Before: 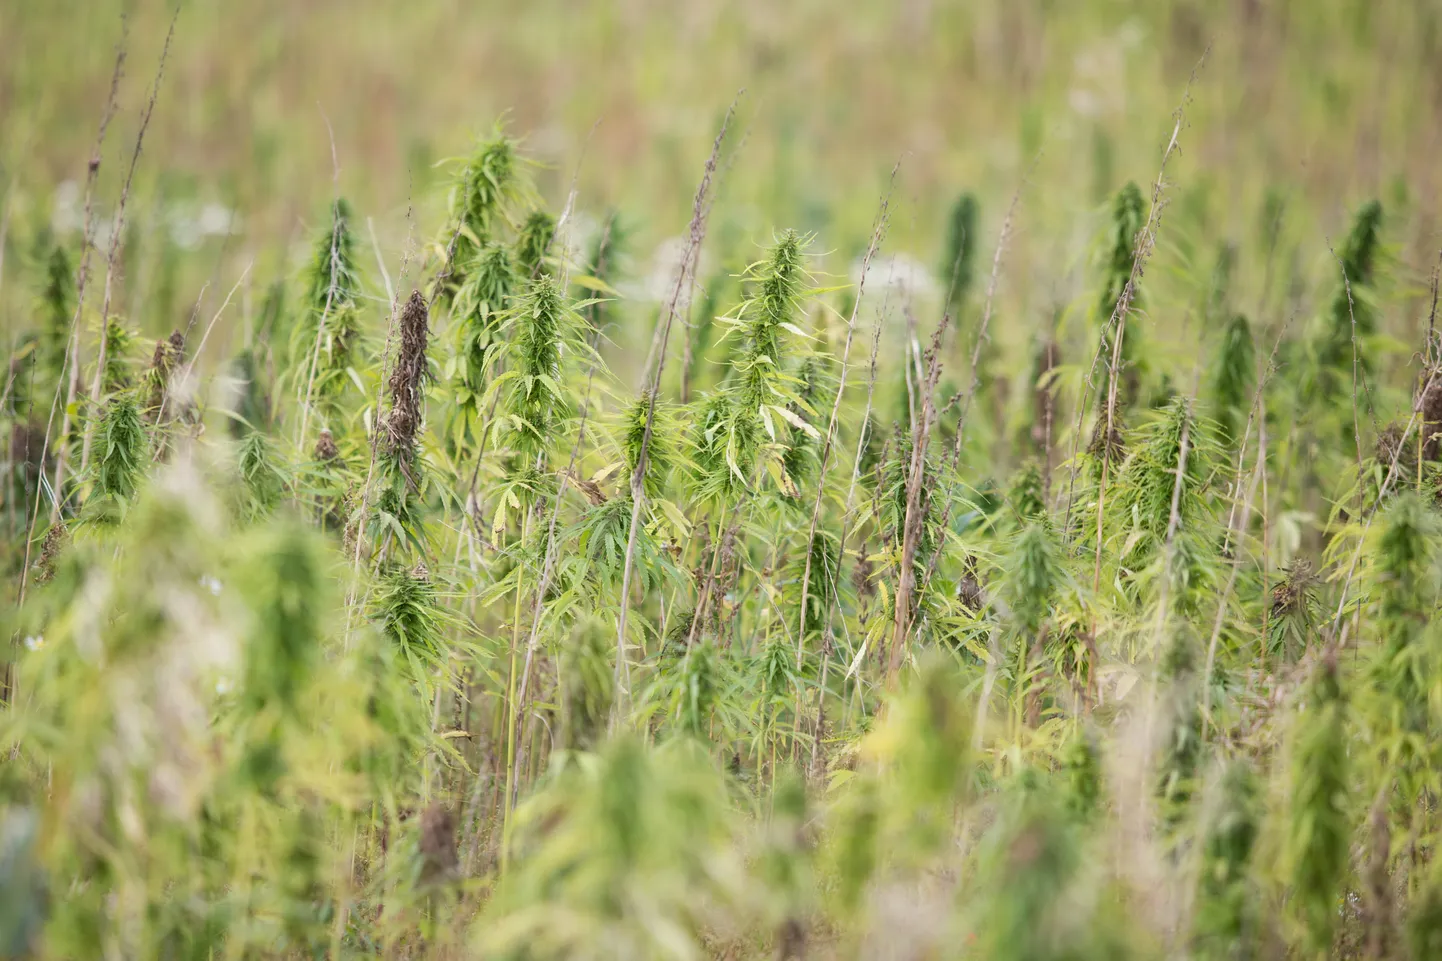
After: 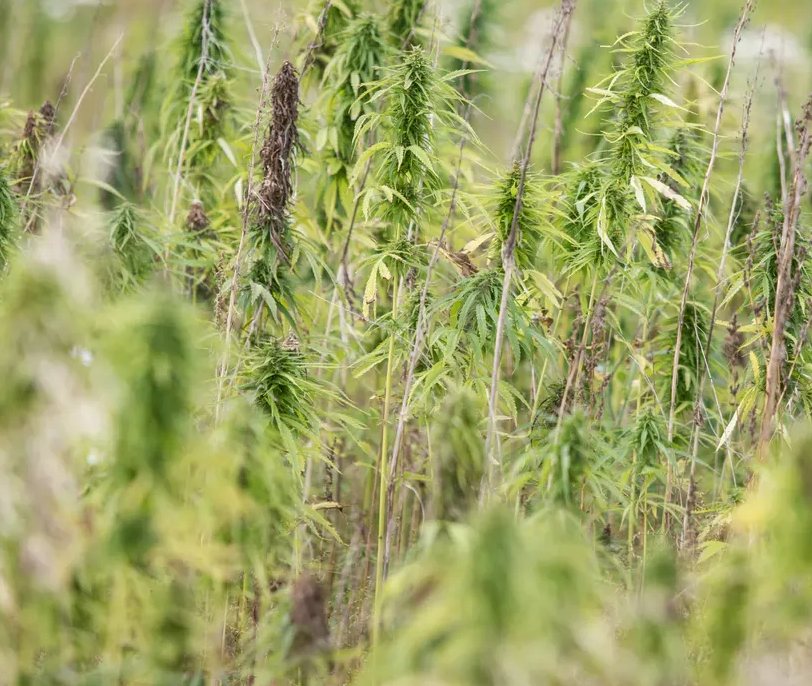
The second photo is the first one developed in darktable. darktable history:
crop: left 8.966%, top 23.852%, right 34.699%, bottom 4.703%
local contrast: detail 117%
shadows and highlights: shadows 37.27, highlights -28.18, soften with gaussian
